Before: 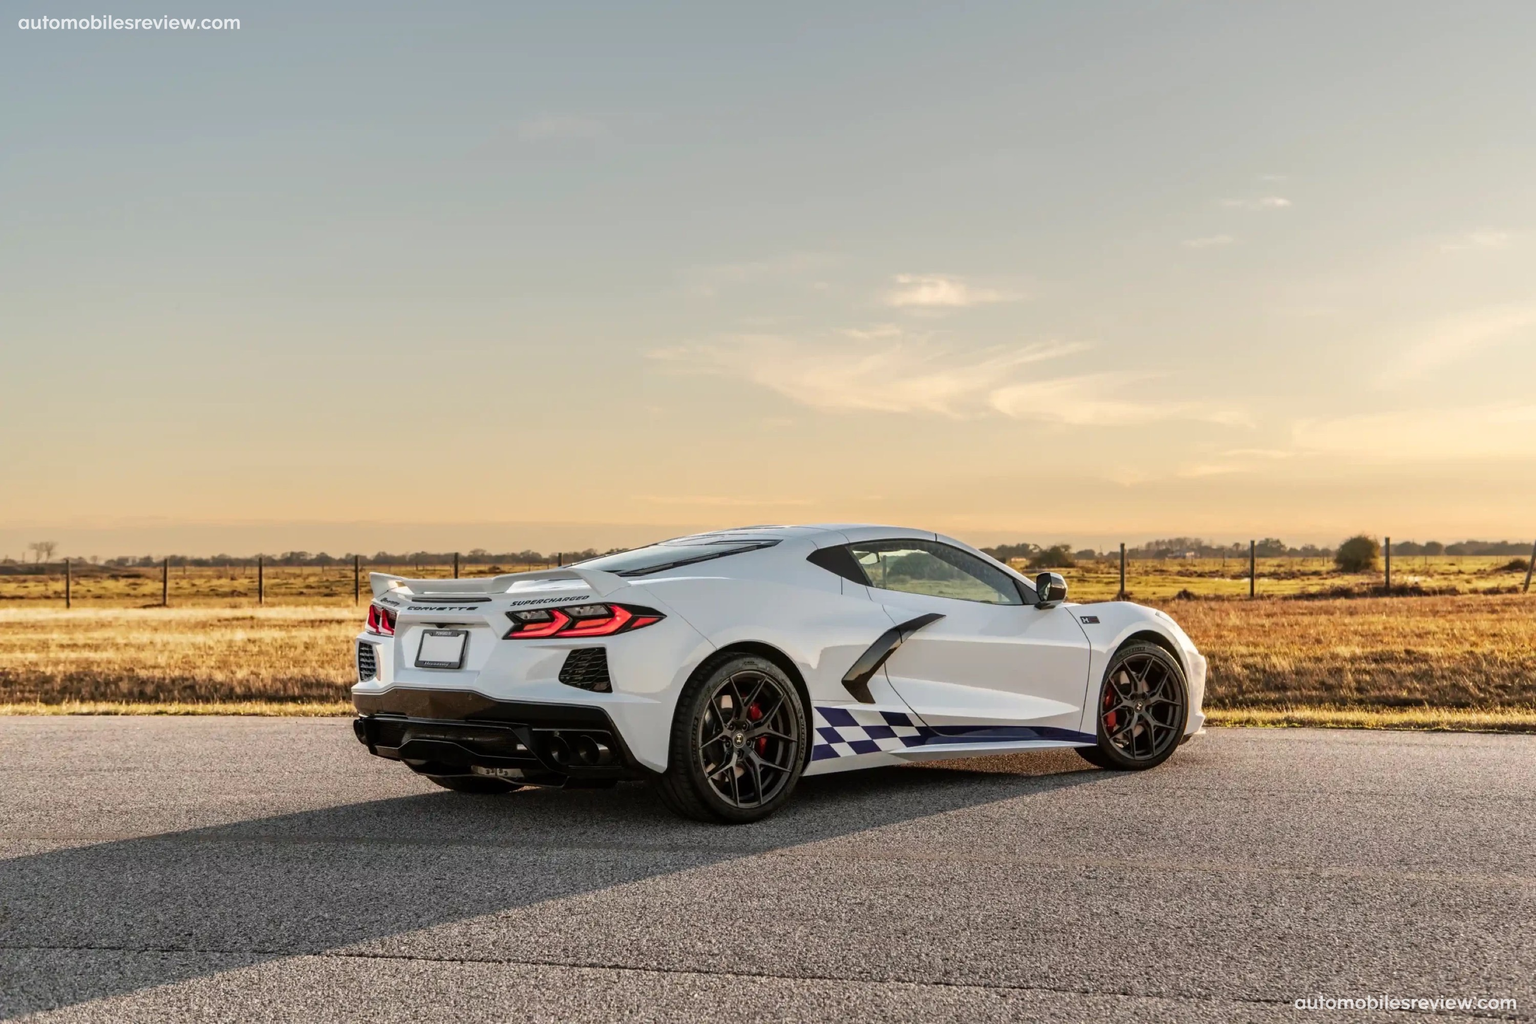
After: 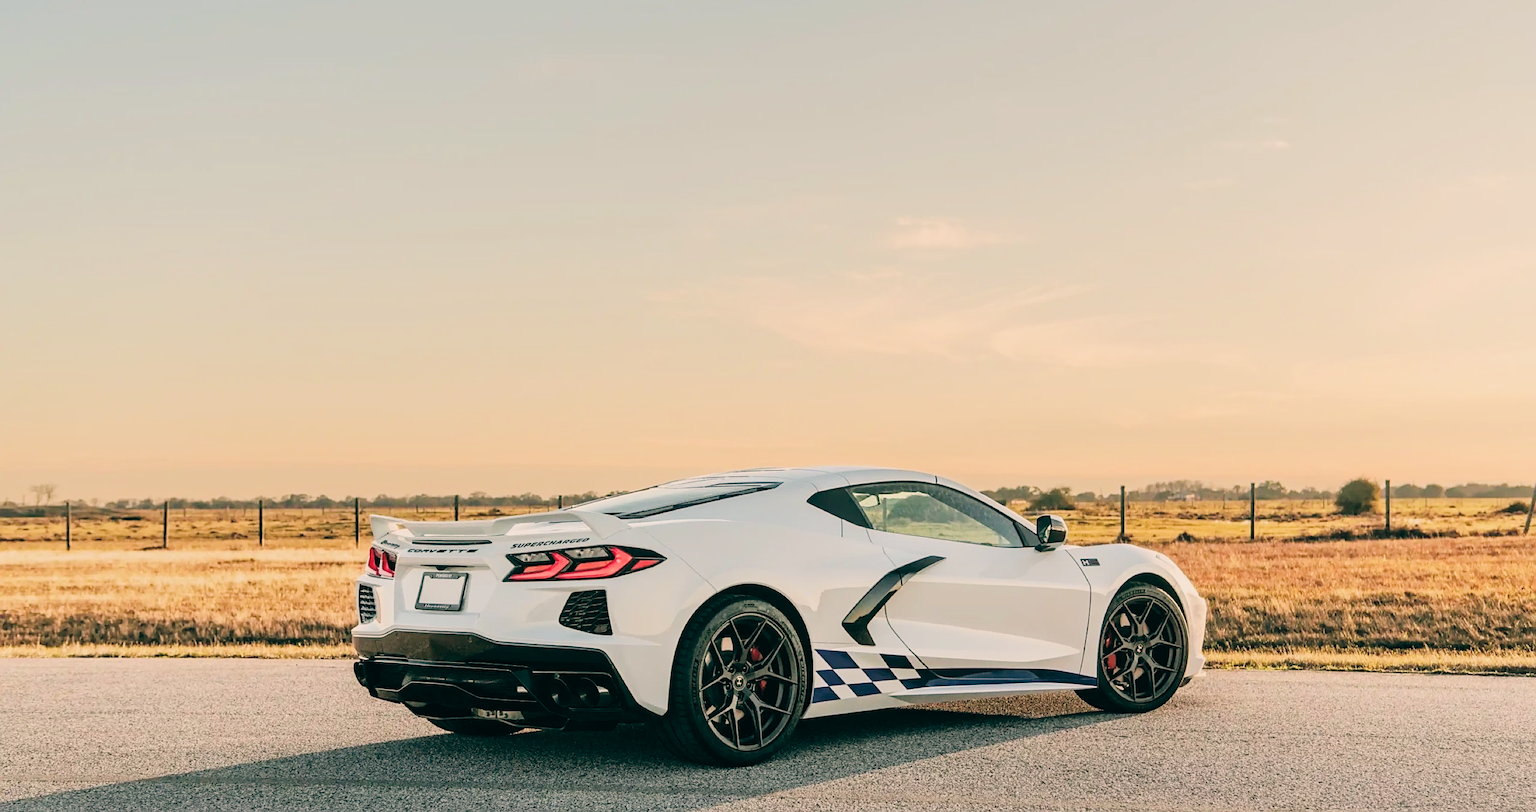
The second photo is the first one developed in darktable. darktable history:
exposure: black level correction 0, exposure 1 EV, compensate exposure bias true, compensate highlight preservation false
color balance: lift [1.005, 0.99, 1.007, 1.01], gamma [1, 0.979, 1.011, 1.021], gain [0.923, 1.098, 1.025, 0.902], input saturation 90.45%, contrast 7.73%, output saturation 105.91%
crop and rotate: top 5.667%, bottom 14.937%
sharpen: on, module defaults
filmic rgb: black relative exposure -6.98 EV, white relative exposure 5.63 EV, hardness 2.86
